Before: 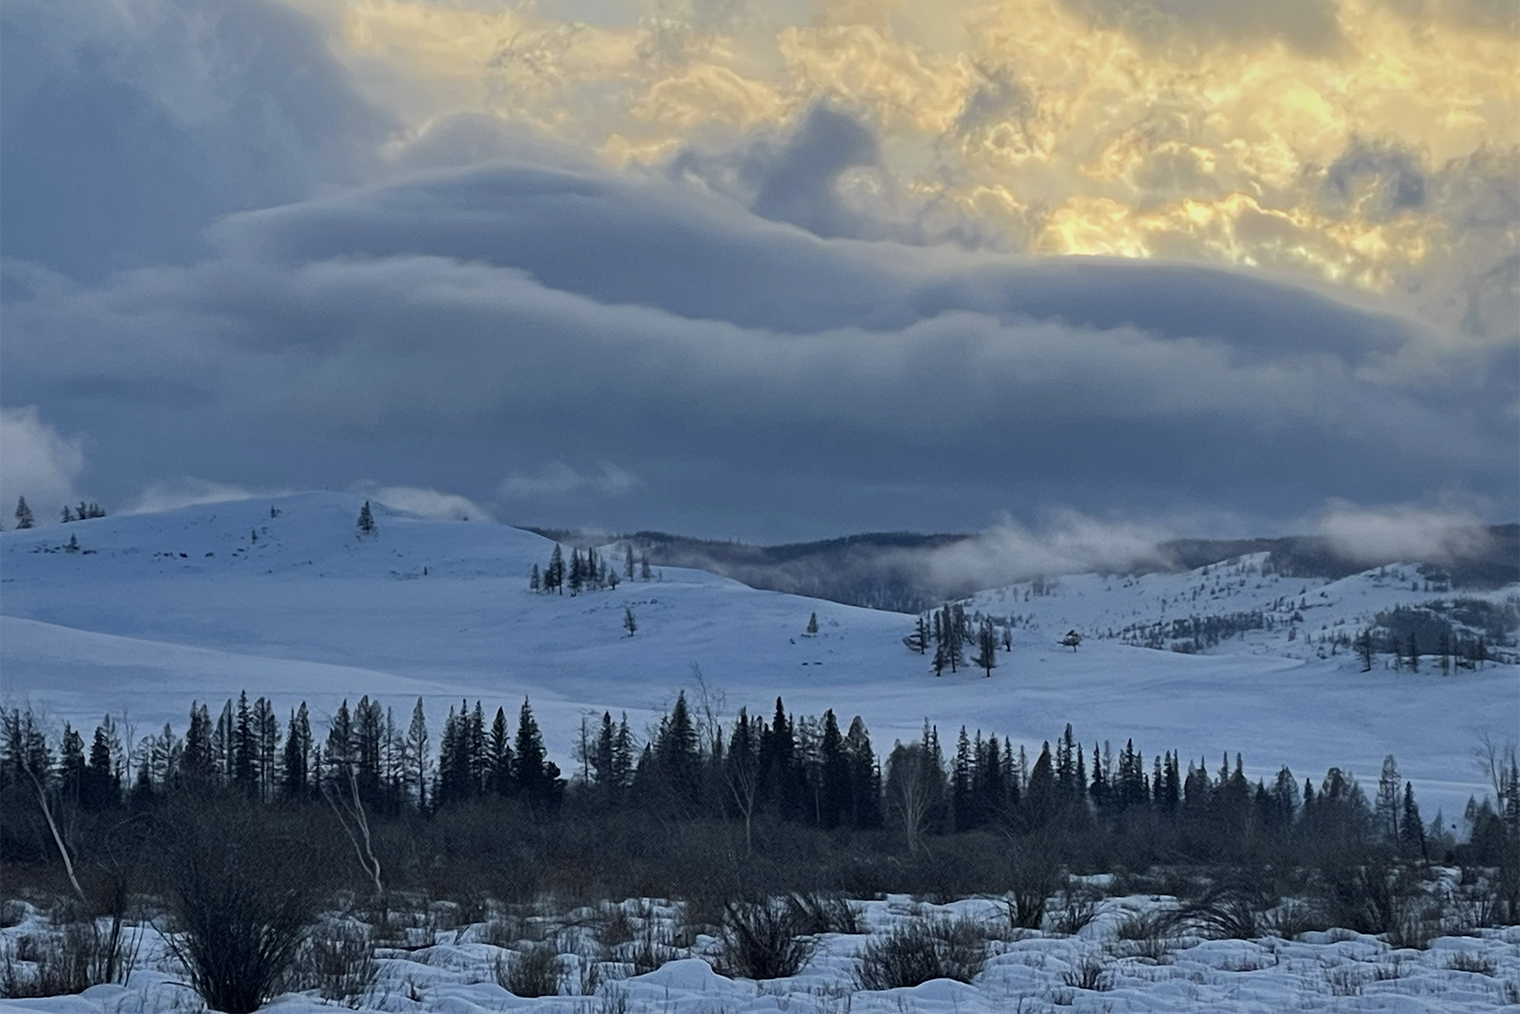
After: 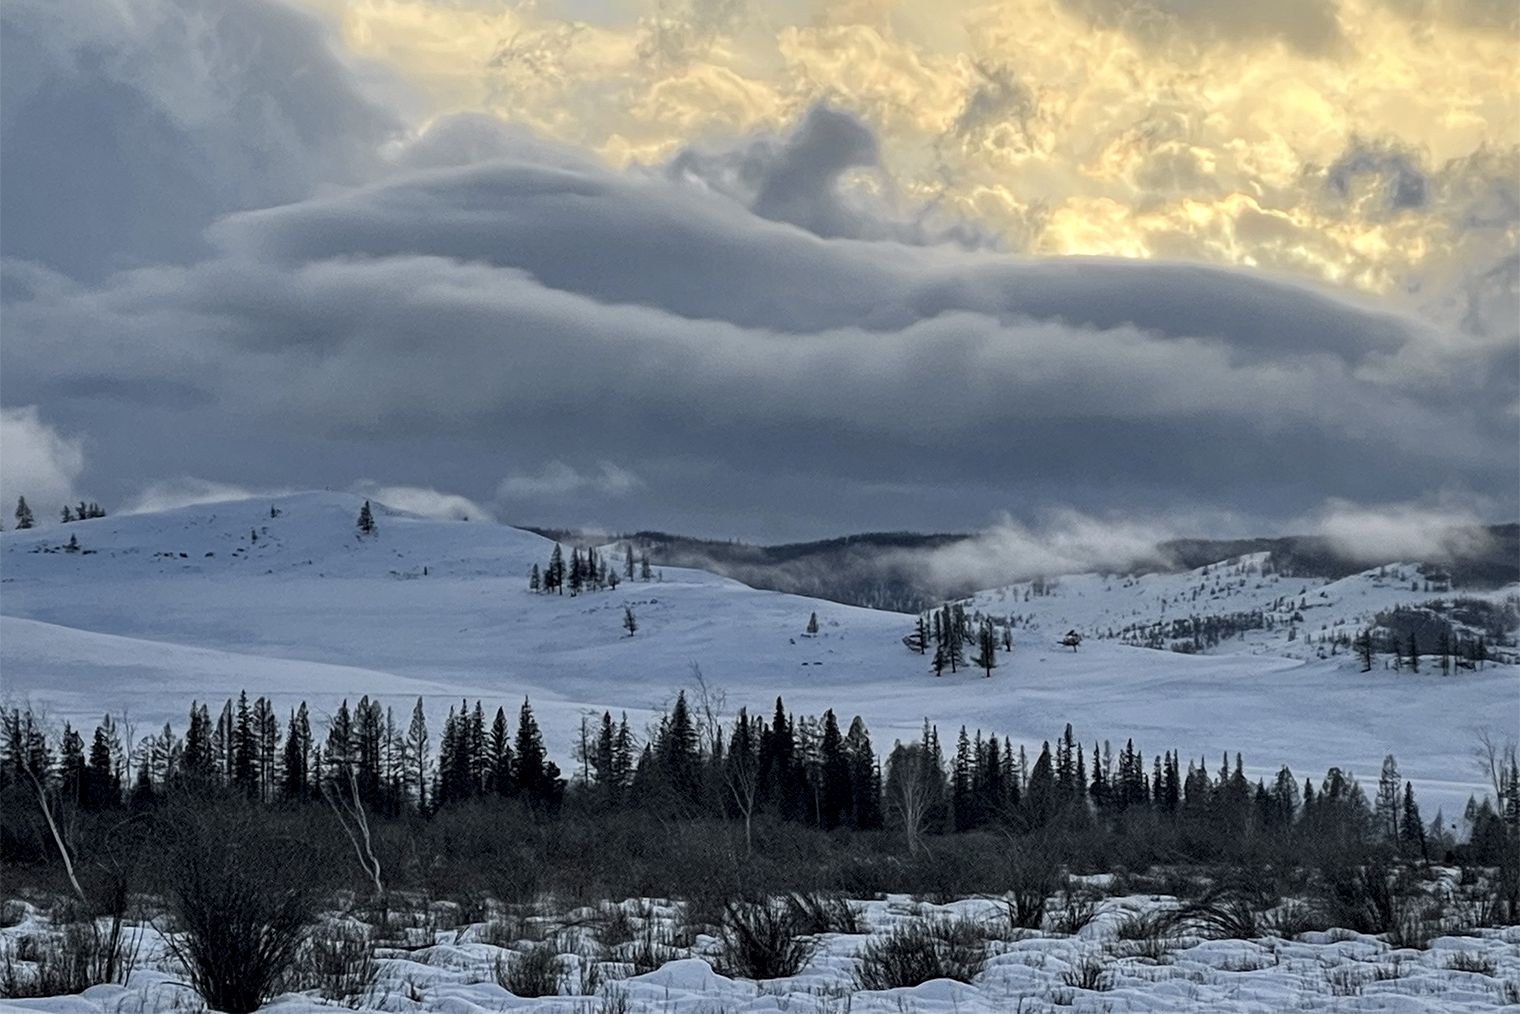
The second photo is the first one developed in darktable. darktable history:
local contrast: detail 142%
tone curve: curves: ch0 [(0, 0) (0.765, 0.816) (1, 1)]; ch1 [(0, 0) (0.425, 0.464) (0.5, 0.5) (0.531, 0.522) (0.588, 0.575) (0.994, 0.939)]; ch2 [(0, 0) (0.398, 0.435) (0.455, 0.481) (0.501, 0.504) (0.529, 0.544) (0.584, 0.585) (1, 0.911)], color space Lab, independent channels
